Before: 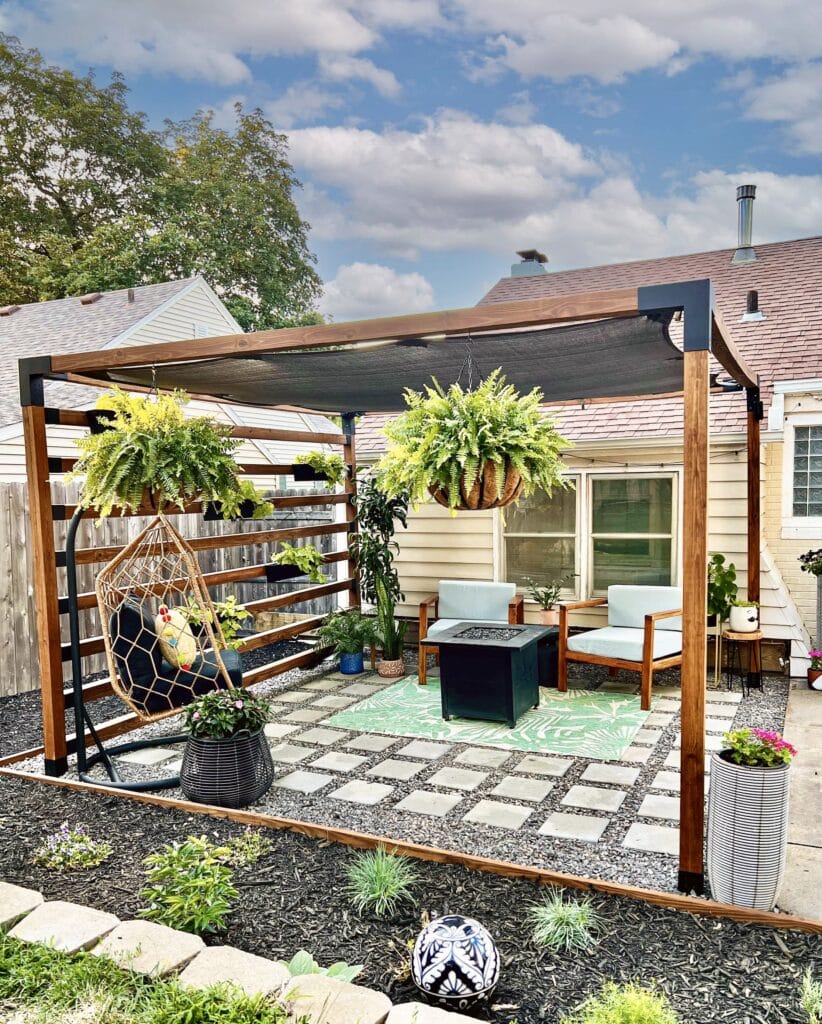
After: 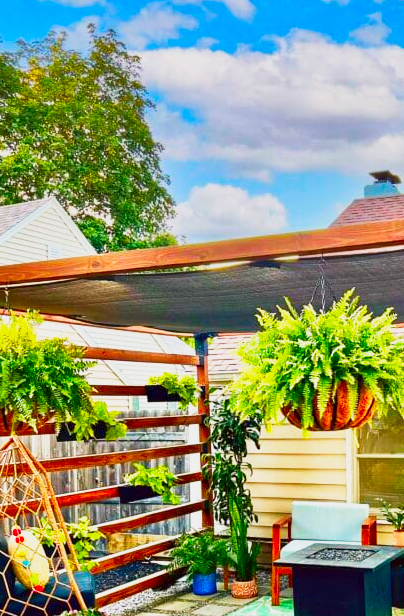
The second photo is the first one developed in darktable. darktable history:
color correction: highlights b* -0.021, saturation 2.13
shadows and highlights: shadows 4.64, soften with gaussian
crop: left 17.908%, top 7.744%, right 32.932%, bottom 32.037%
base curve: curves: ch0 [(0, 0) (0.088, 0.125) (0.176, 0.251) (0.354, 0.501) (0.613, 0.749) (1, 0.877)], preserve colors none
